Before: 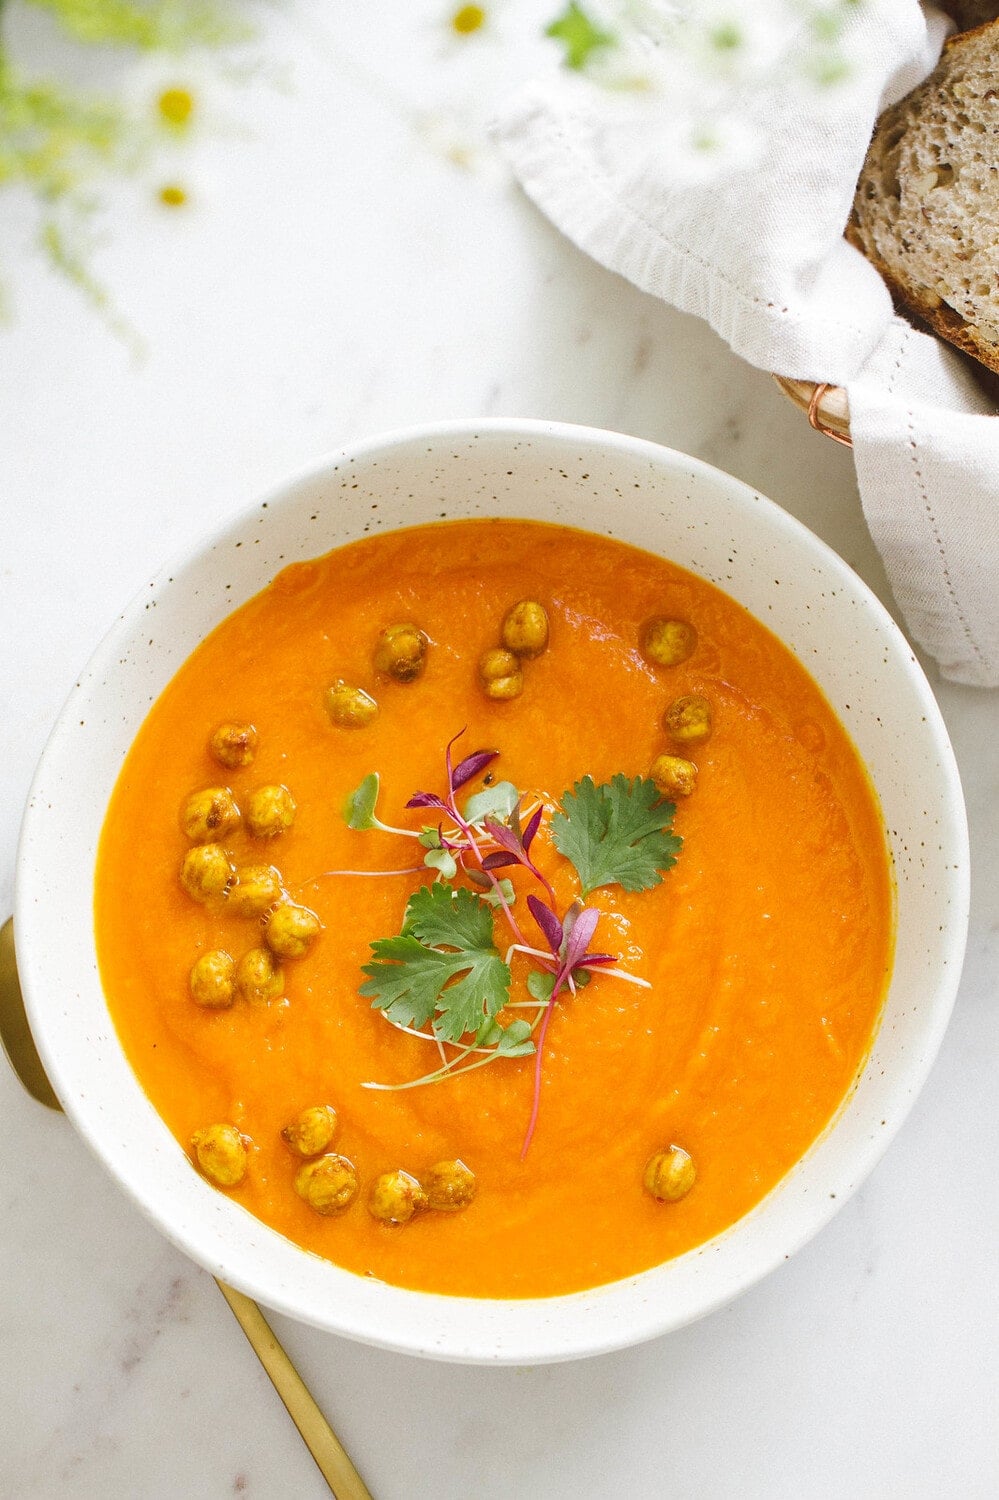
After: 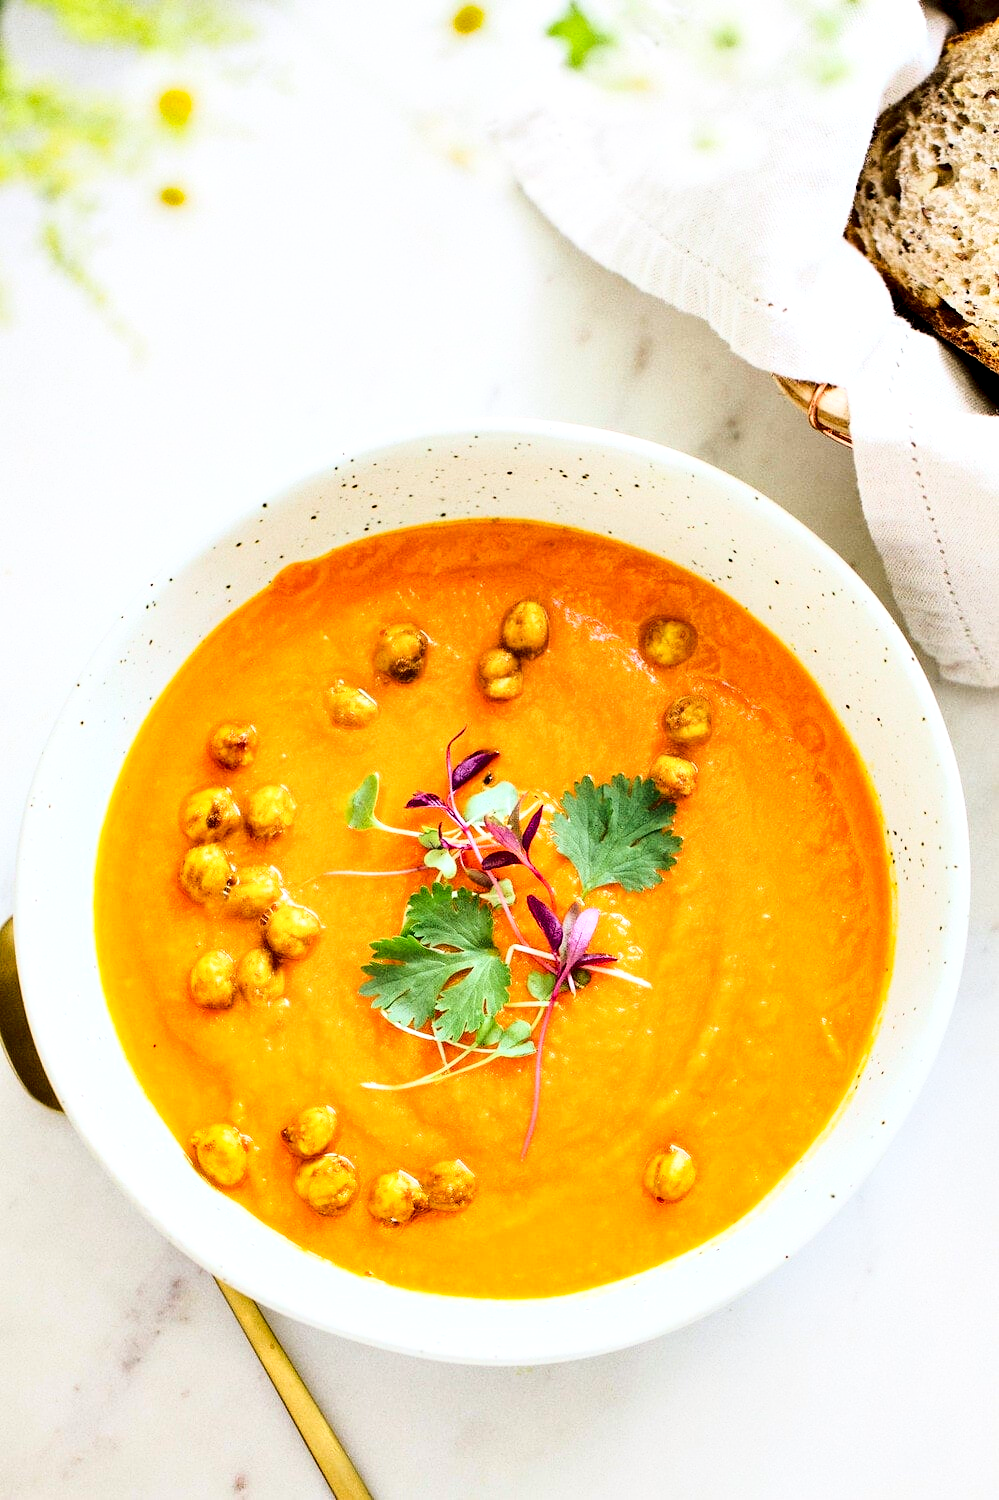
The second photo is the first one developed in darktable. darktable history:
base curve: curves: ch0 [(0, 0) (0.028, 0.03) (0.121, 0.232) (0.46, 0.748) (0.859, 0.968) (1, 1)]
contrast equalizer: y [[0.6 ×6], [0.55 ×6], [0 ×6], [0 ×6], [0 ×6]]
